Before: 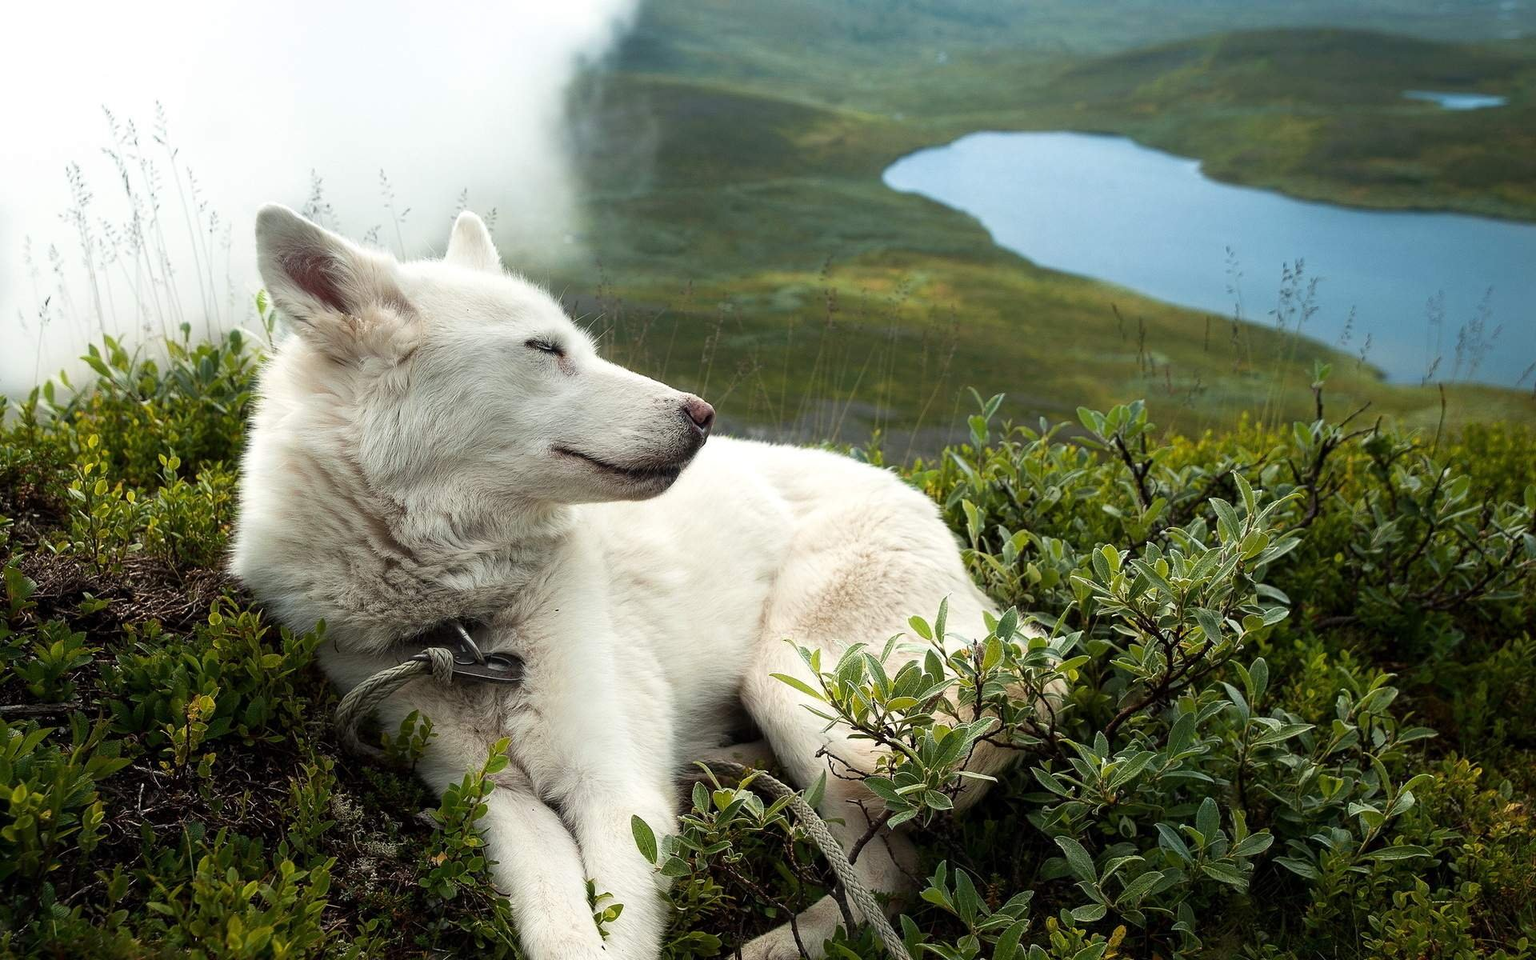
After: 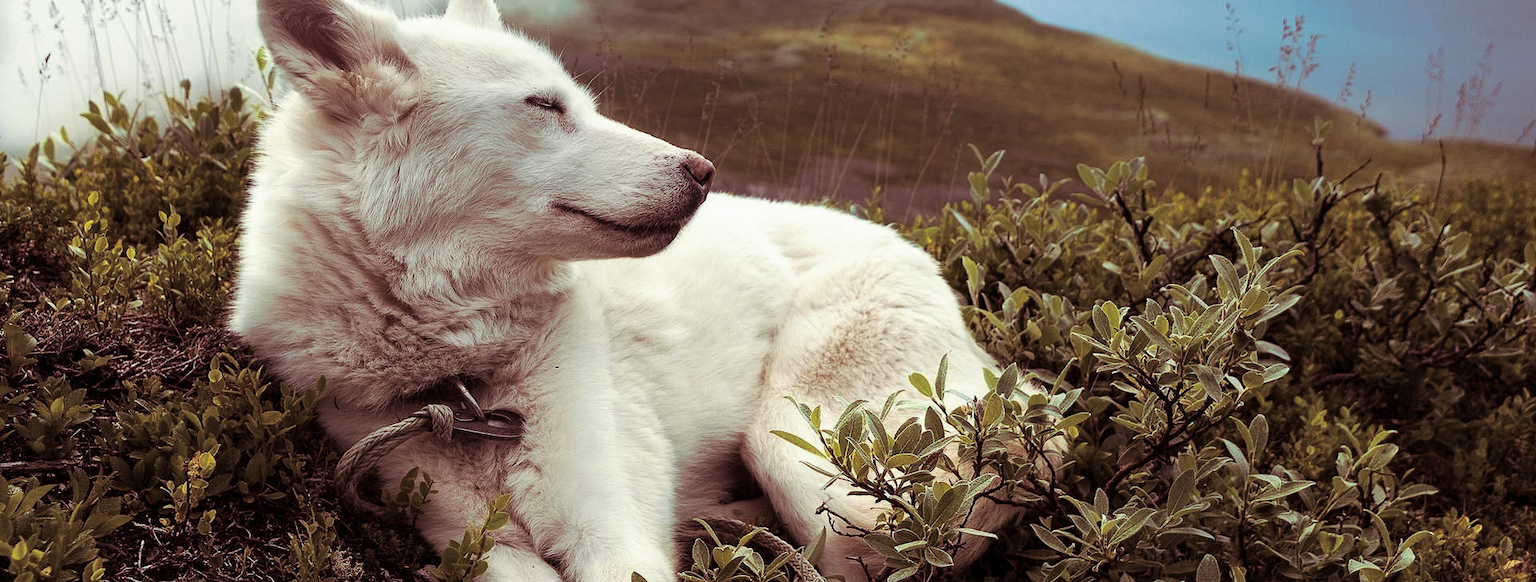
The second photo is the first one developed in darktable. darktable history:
shadows and highlights: shadows 43.71, white point adjustment -1.46, soften with gaussian
split-toning: on, module defaults
crop and rotate: top 25.357%, bottom 13.942%
